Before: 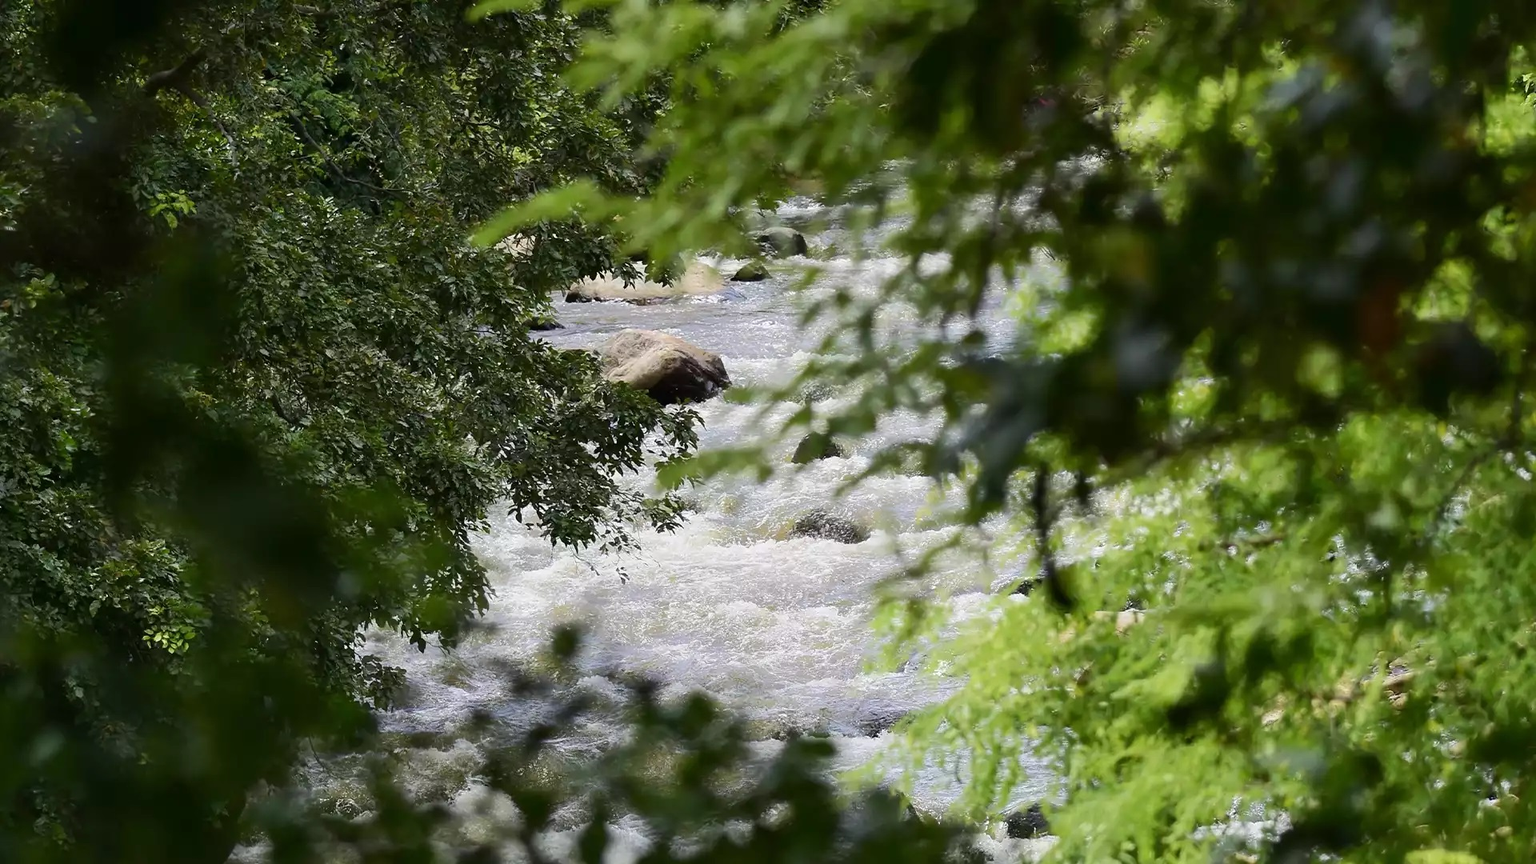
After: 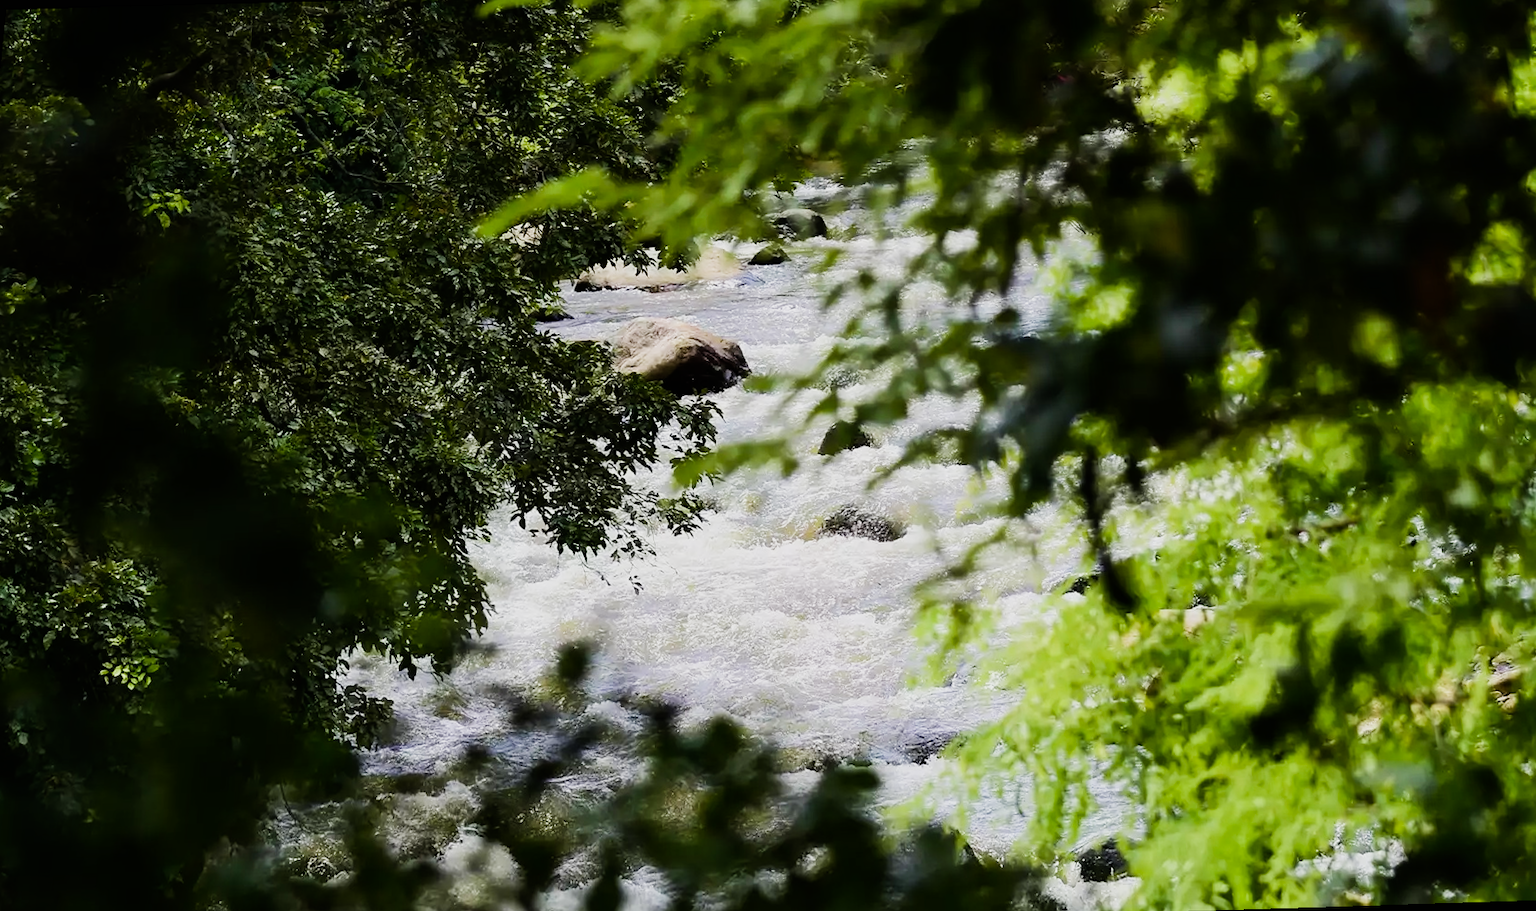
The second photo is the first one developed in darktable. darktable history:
sigmoid: contrast 1.8
rotate and perspective: rotation -1.68°, lens shift (vertical) -0.146, crop left 0.049, crop right 0.912, crop top 0.032, crop bottom 0.96
